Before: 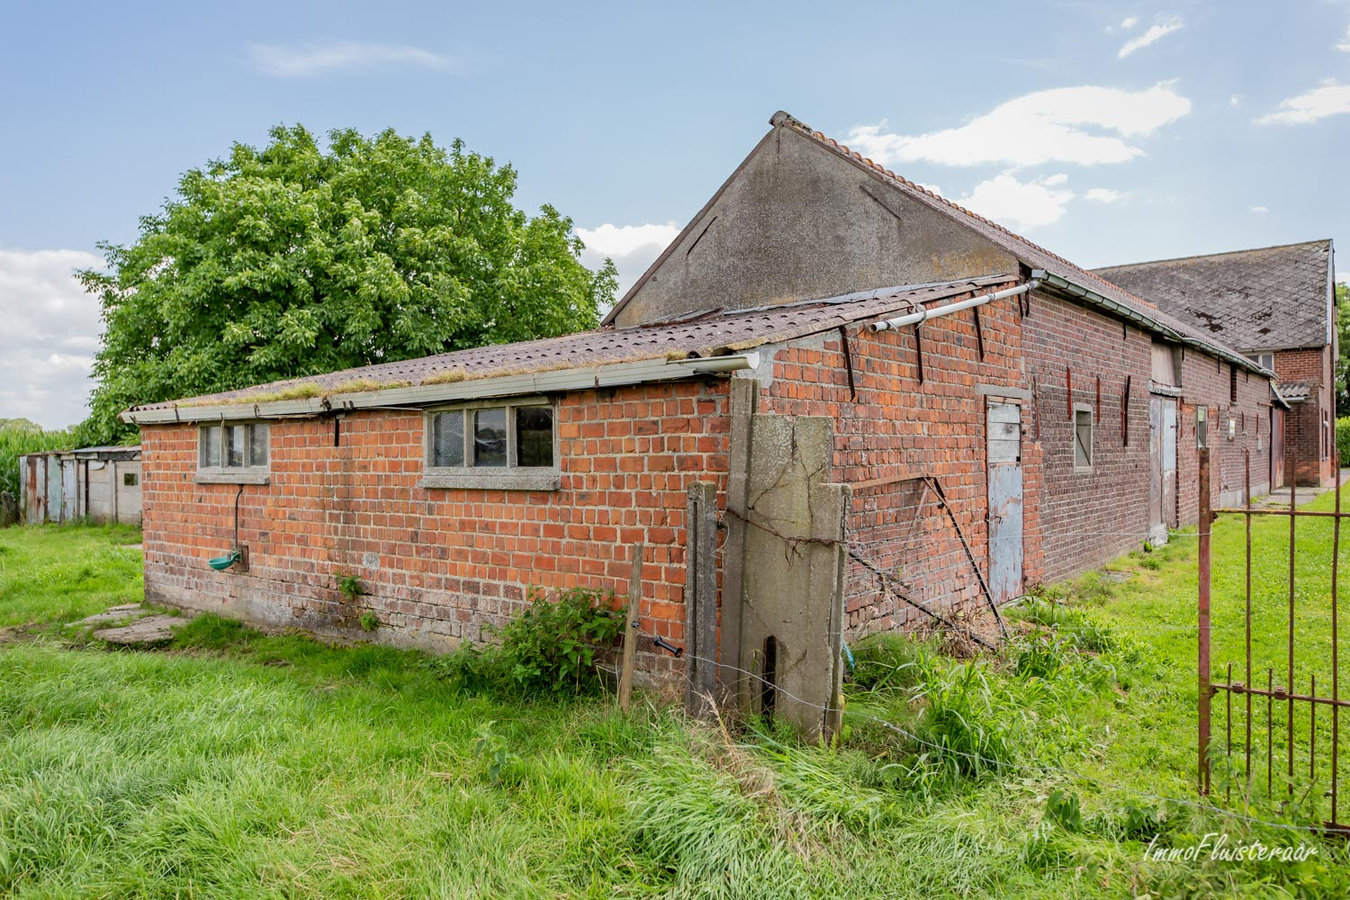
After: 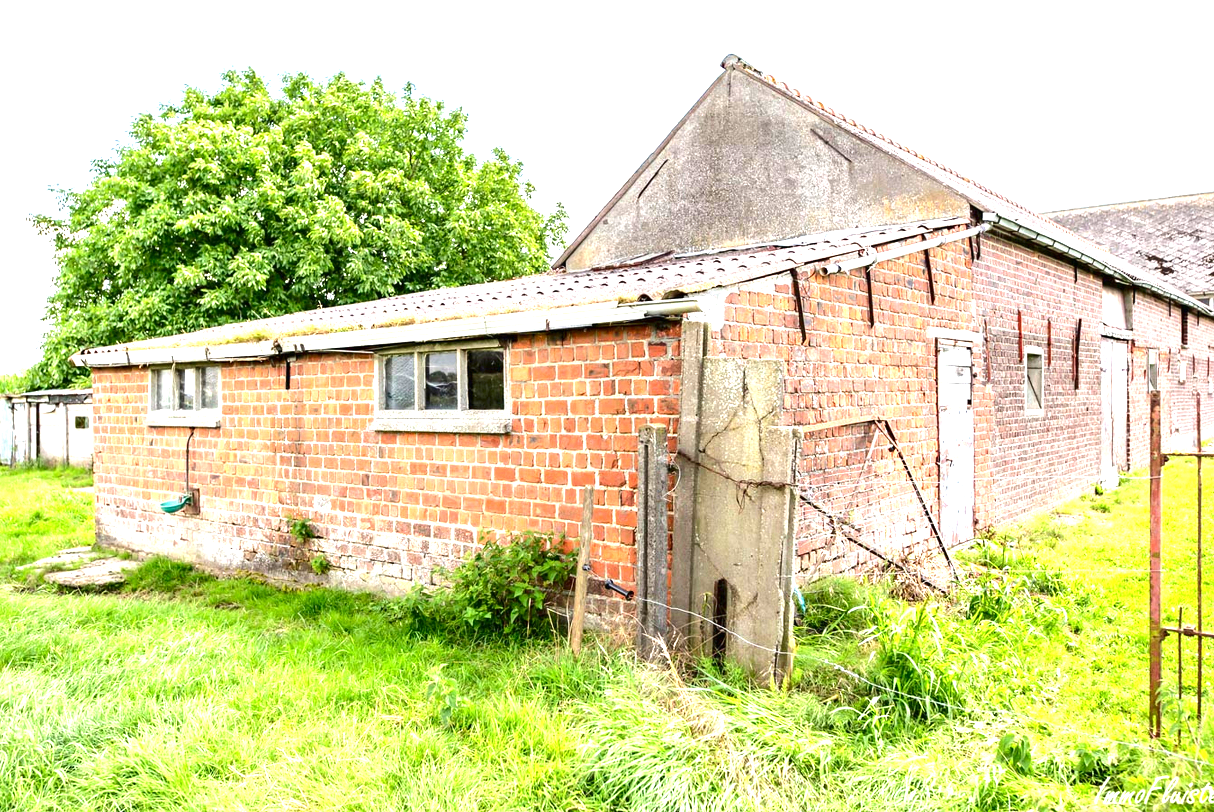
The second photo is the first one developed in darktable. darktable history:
crop: left 3.631%, top 6.441%, right 6.428%, bottom 3.293%
tone curve: curves: ch0 [(0, 0) (0.003, 0.006) (0.011, 0.01) (0.025, 0.017) (0.044, 0.029) (0.069, 0.043) (0.1, 0.064) (0.136, 0.091) (0.177, 0.128) (0.224, 0.162) (0.277, 0.206) (0.335, 0.258) (0.399, 0.324) (0.468, 0.404) (0.543, 0.499) (0.623, 0.595) (0.709, 0.693) (0.801, 0.786) (0.898, 0.883) (1, 1)], color space Lab, independent channels, preserve colors none
exposure: black level correction 0, exposure 1.738 EV, compensate highlight preservation false
